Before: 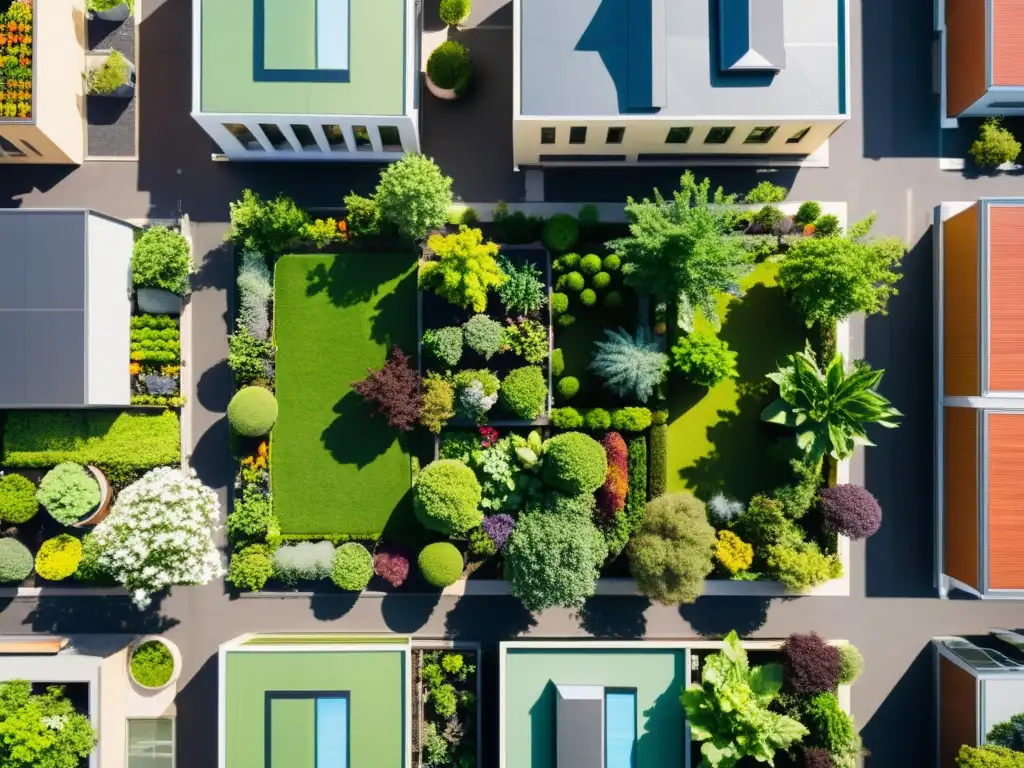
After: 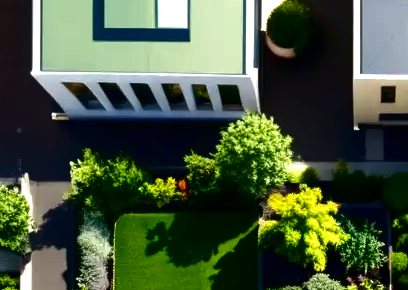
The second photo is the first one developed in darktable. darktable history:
exposure: black level correction 0.001, exposure 0.498 EV, compensate highlight preservation false
contrast brightness saturation: brightness -0.534
crop: left 15.663%, top 5.461%, right 44.407%, bottom 56.778%
